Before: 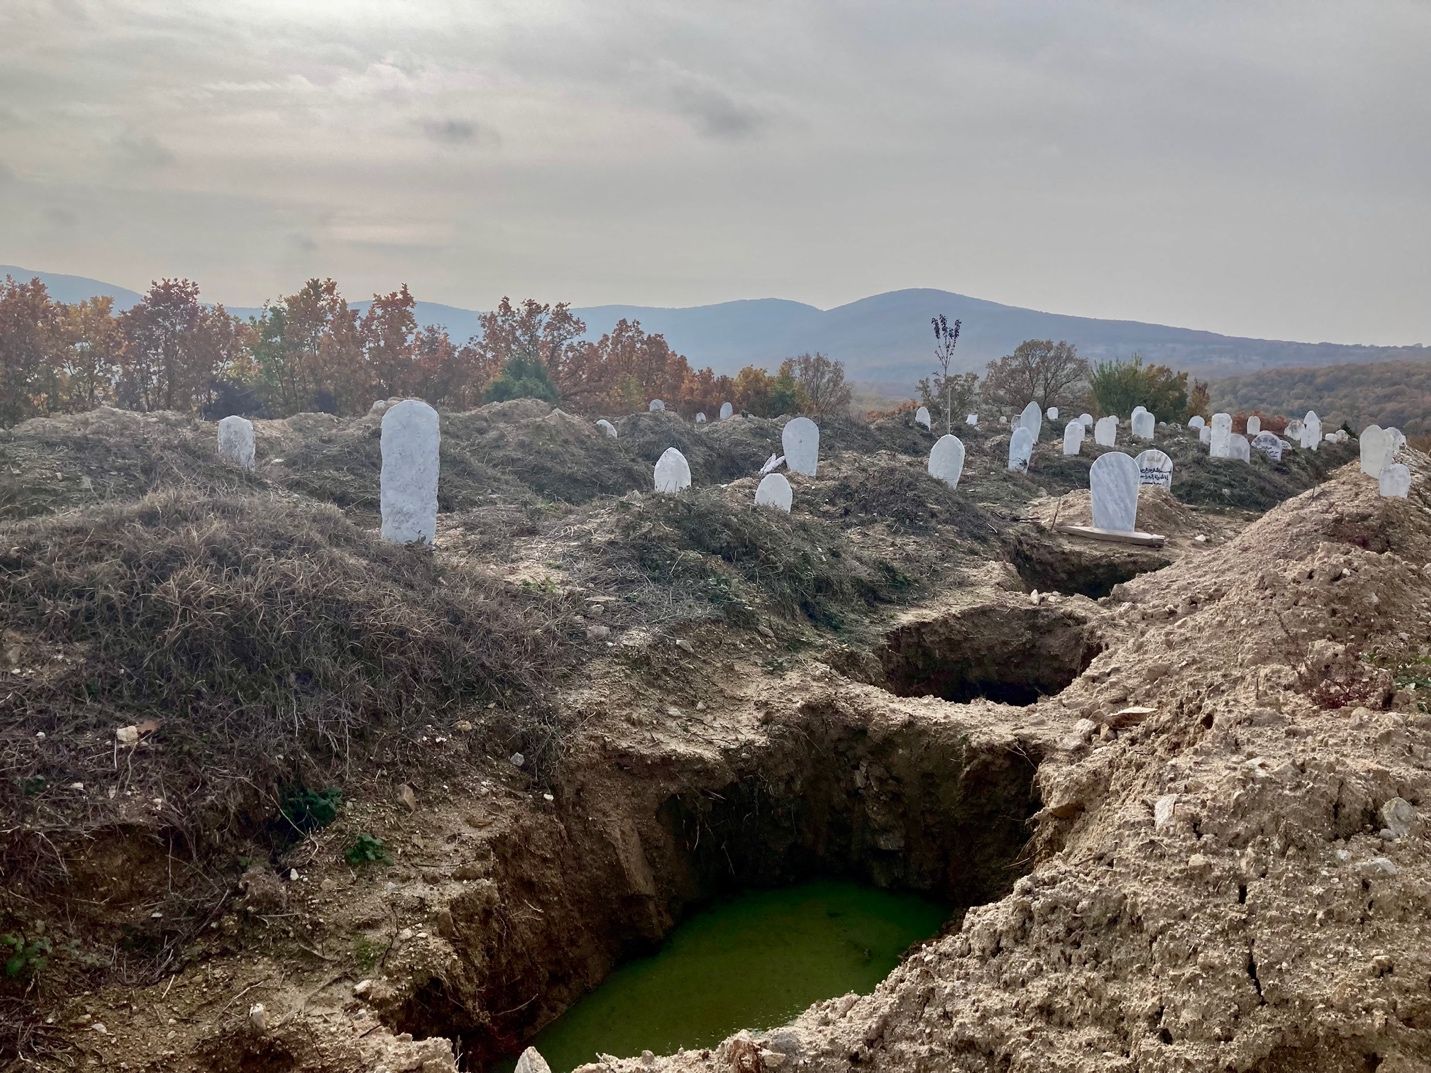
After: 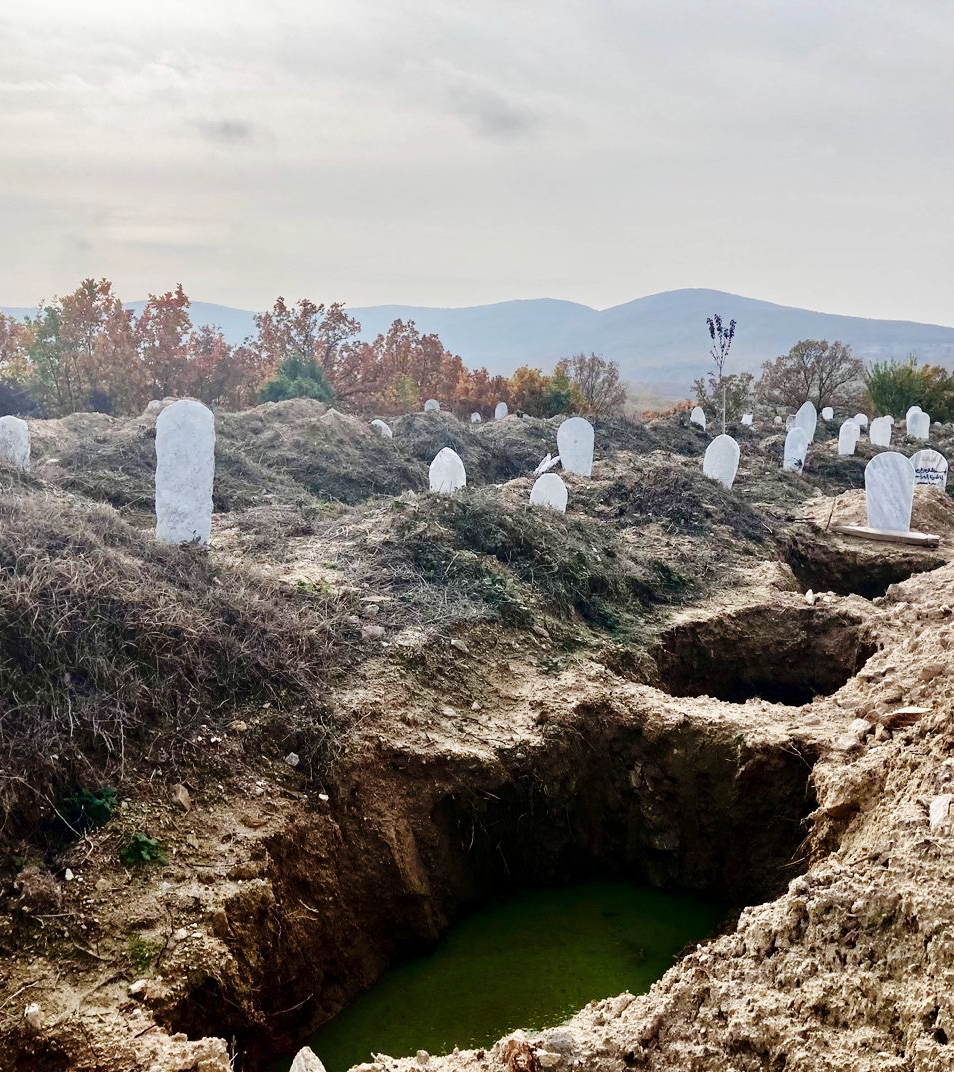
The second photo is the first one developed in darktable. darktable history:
local contrast: mode bilateral grid, contrast 20, coarseness 50, detail 102%, midtone range 0.2
base curve: curves: ch0 [(0, 0) (0.036, 0.025) (0.121, 0.166) (0.206, 0.329) (0.605, 0.79) (1, 1)], preserve colors none
crop and rotate: left 15.754%, right 17.579%
